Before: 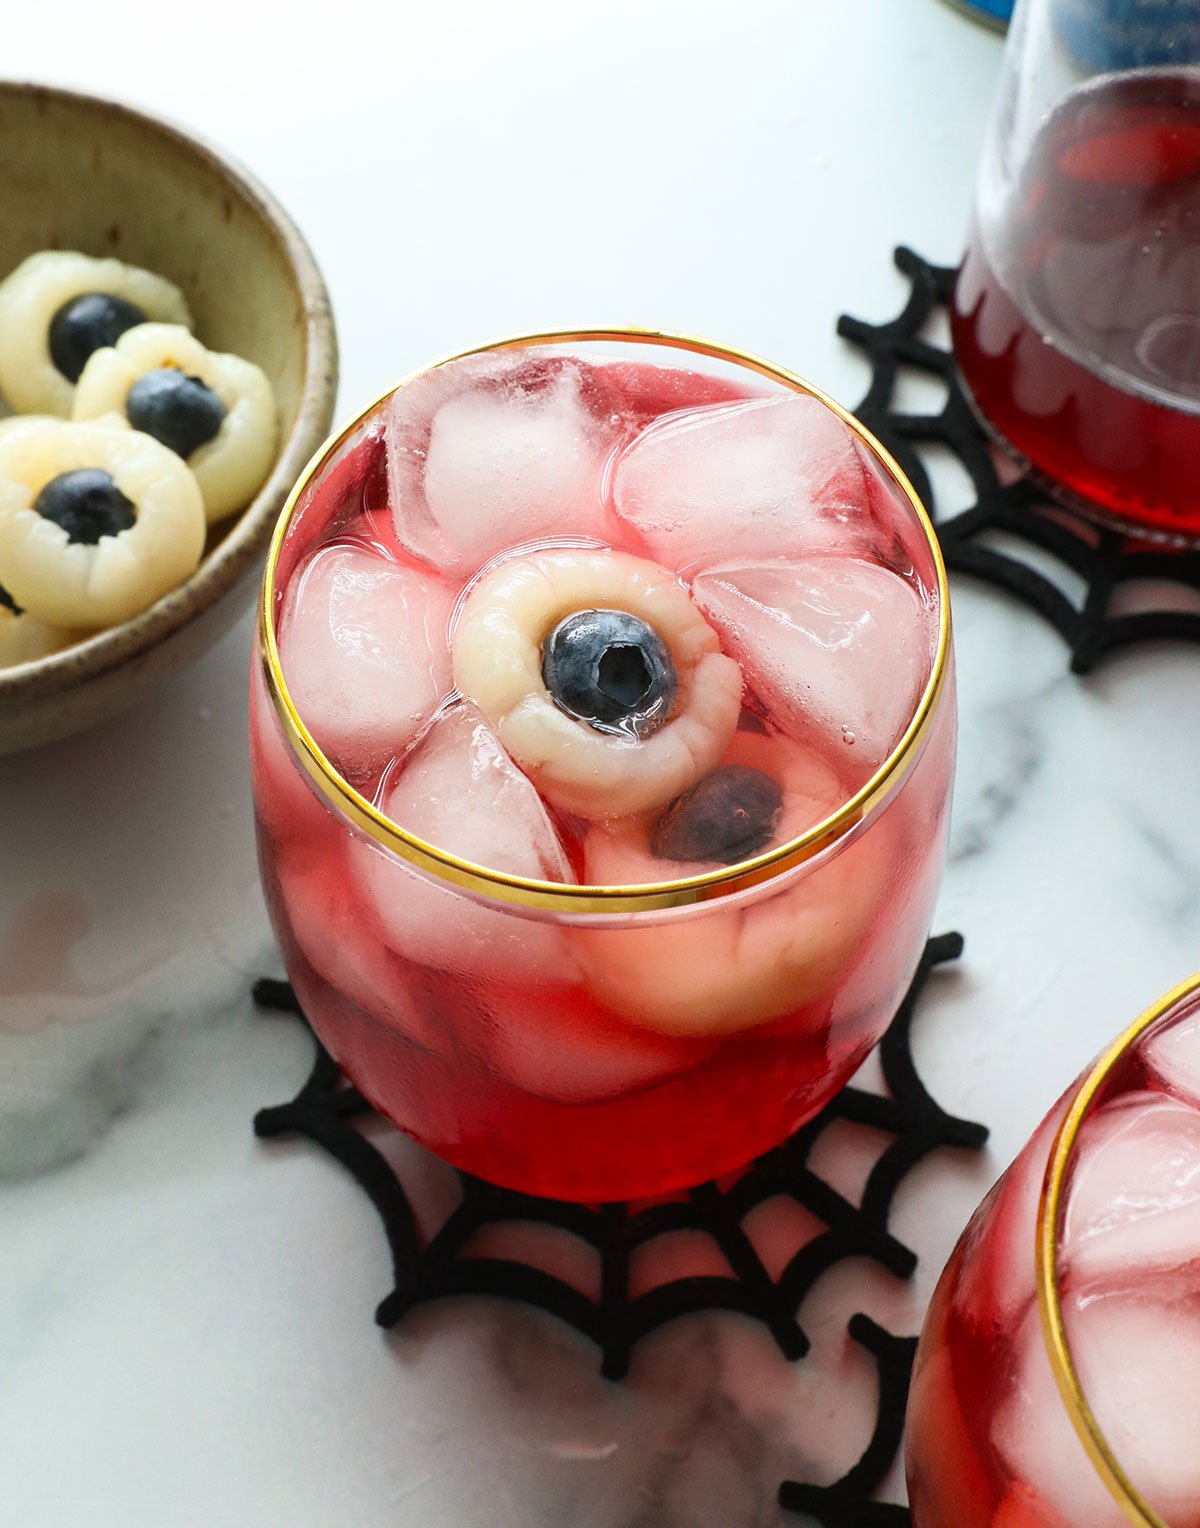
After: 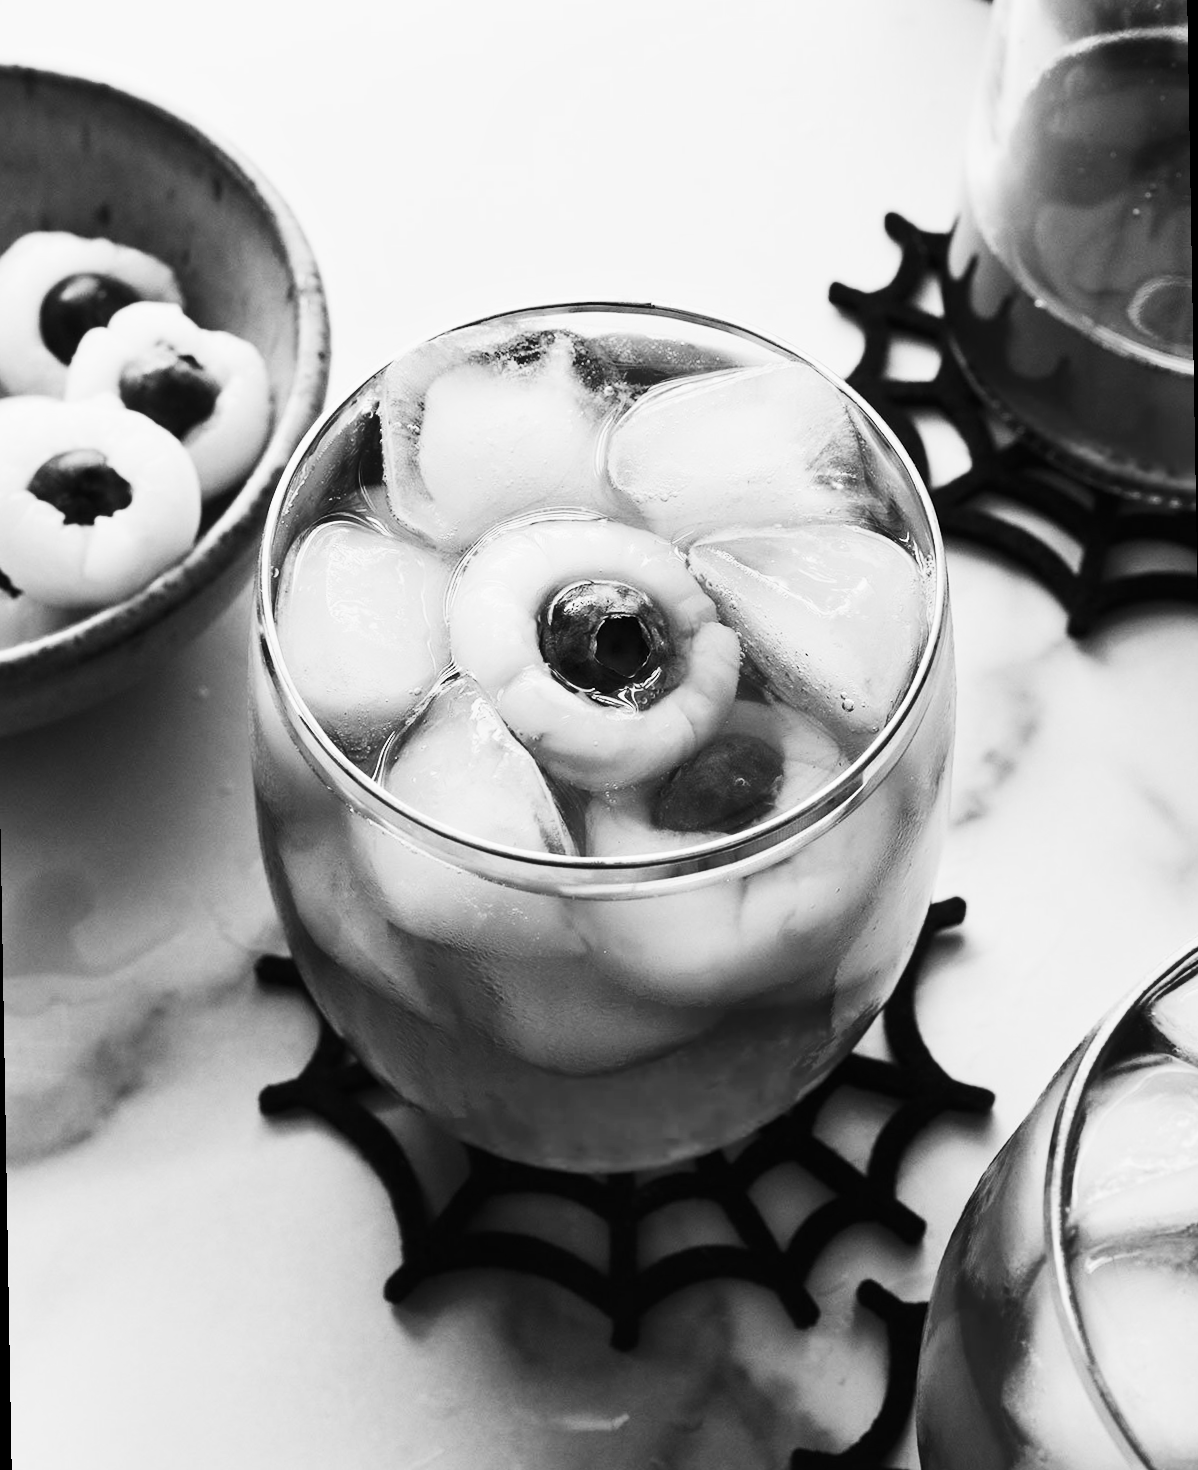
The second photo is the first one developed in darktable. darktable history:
shadows and highlights: soften with gaussian
monochrome: a 32, b 64, size 2.3
contrast brightness saturation: contrast 0.4, brightness 0.1, saturation 0.21
rotate and perspective: rotation -1°, crop left 0.011, crop right 0.989, crop top 0.025, crop bottom 0.975
